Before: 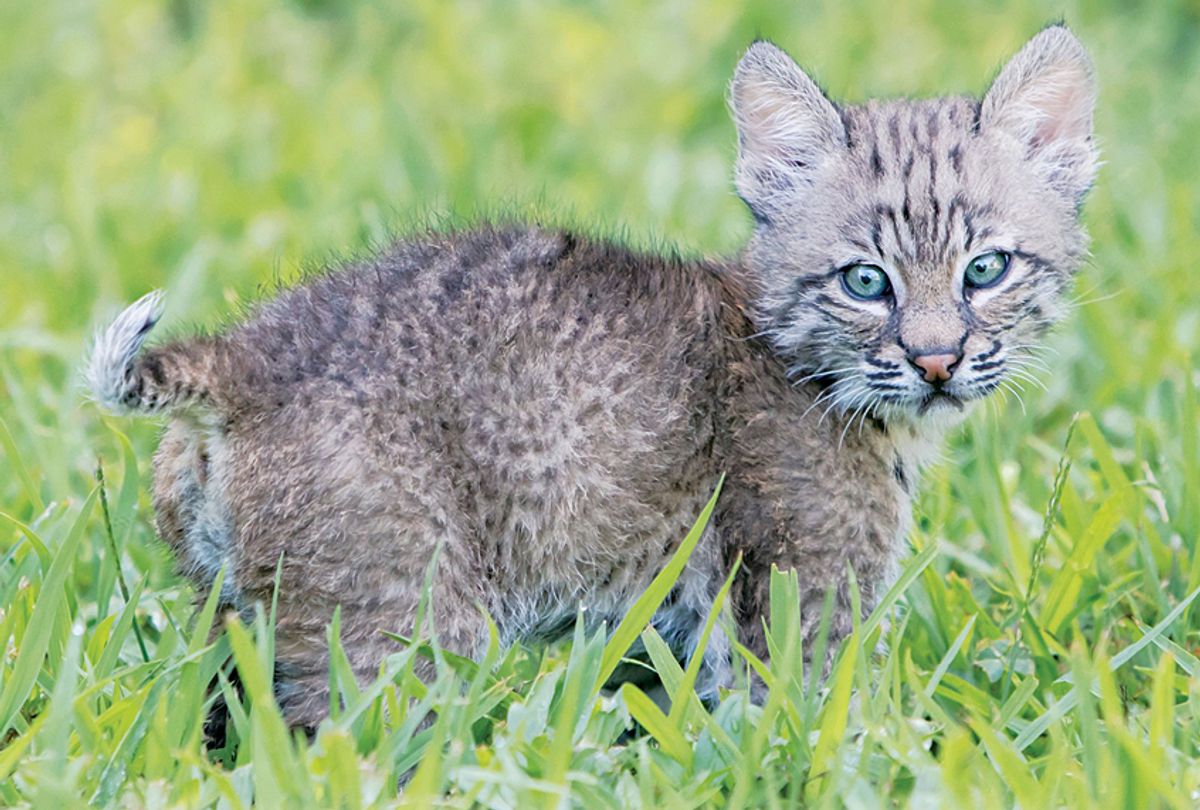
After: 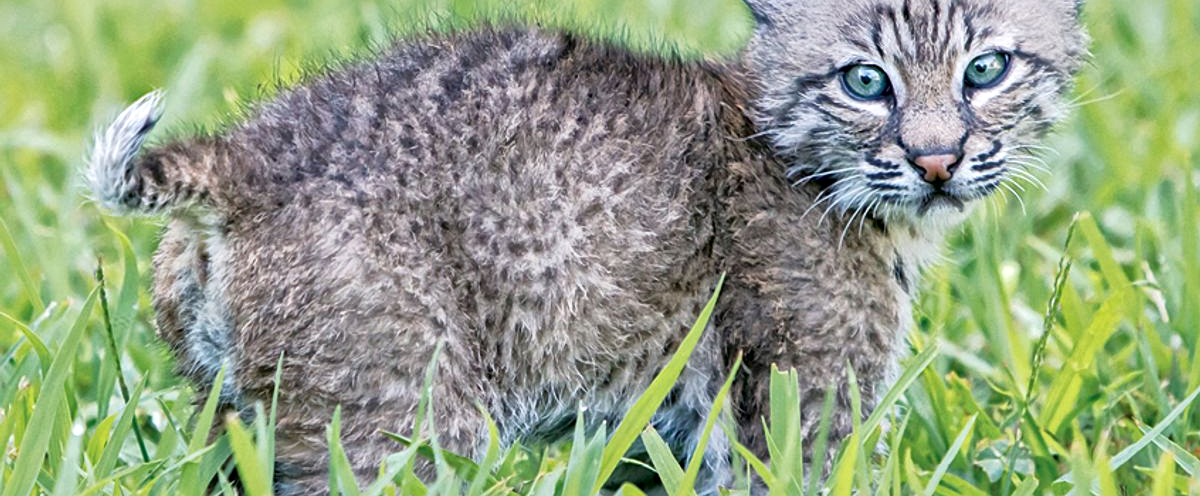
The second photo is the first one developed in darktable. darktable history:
crop and rotate: top 24.771%, bottom 13.963%
tone equalizer: on, module defaults
local contrast: mode bilateral grid, contrast 19, coarseness 19, detail 163%, midtone range 0.2
